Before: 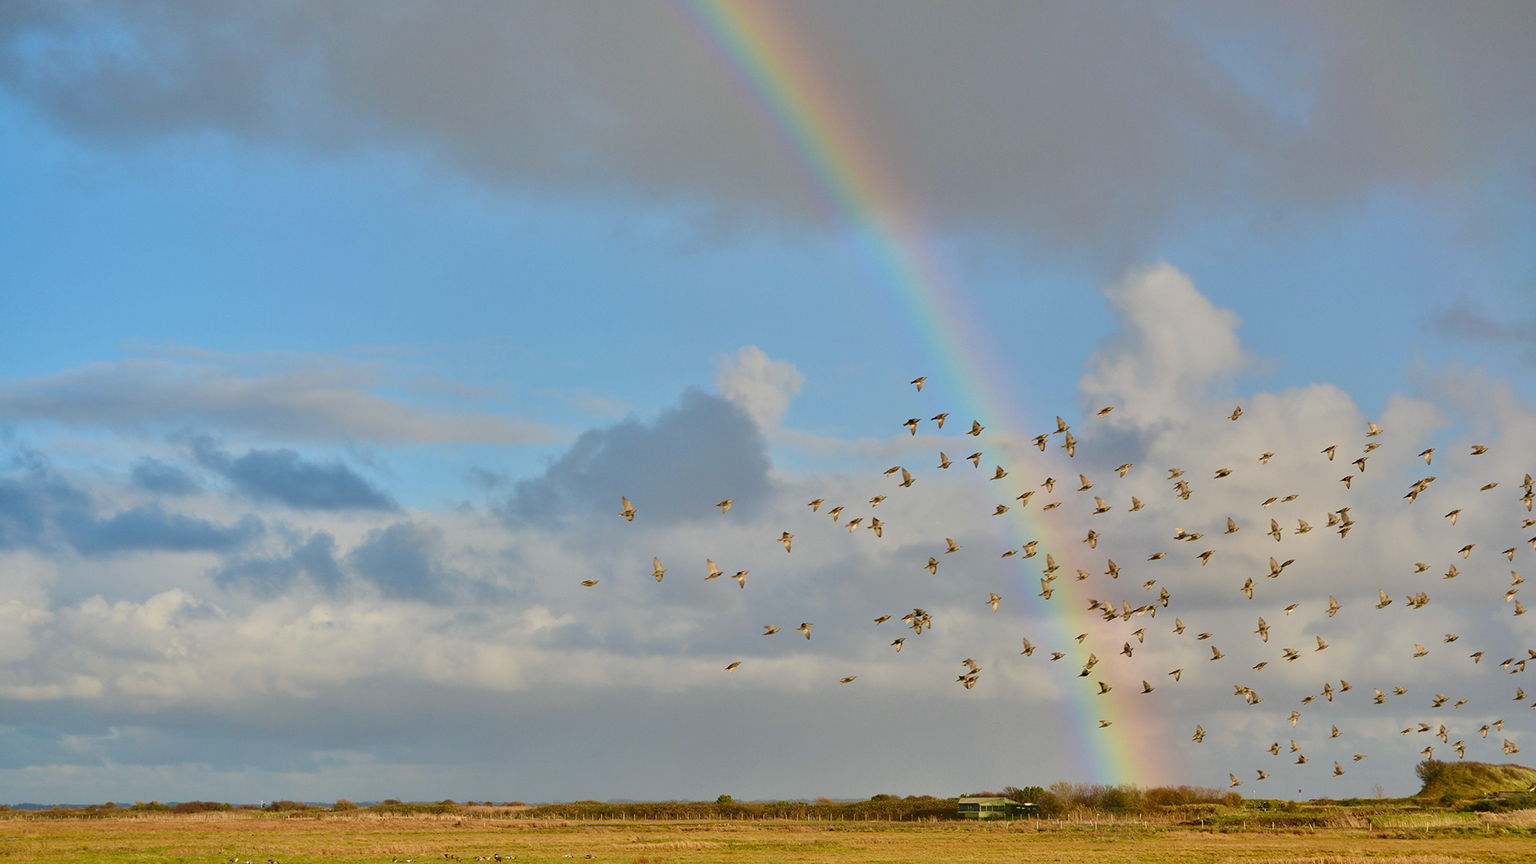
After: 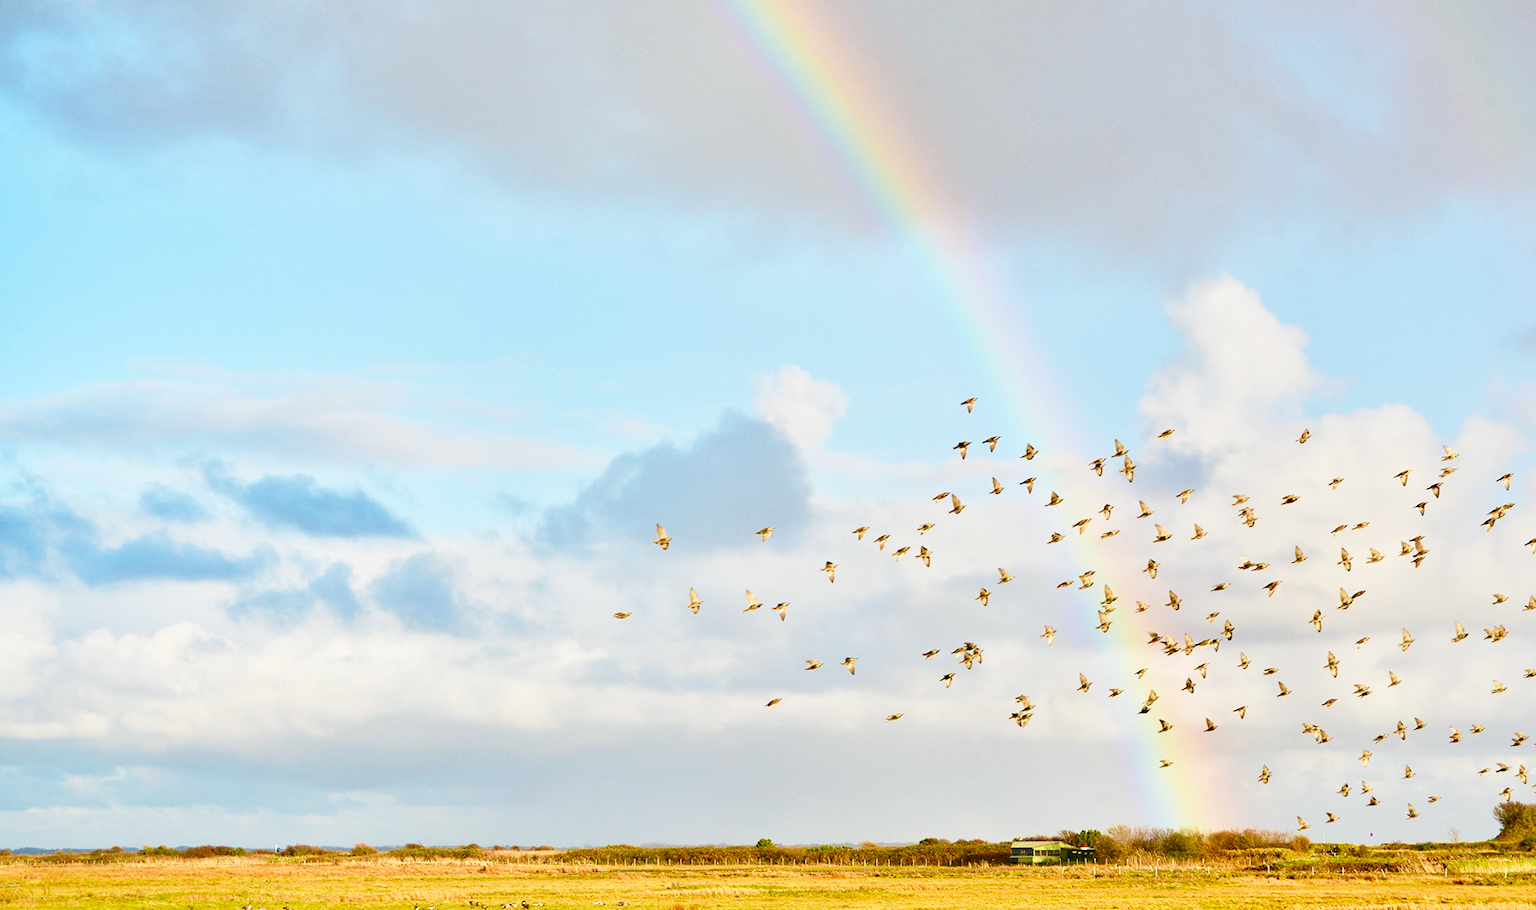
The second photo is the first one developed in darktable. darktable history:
base curve: curves: ch0 [(0, 0) (0.012, 0.01) (0.073, 0.168) (0.31, 0.711) (0.645, 0.957) (1, 1)], preserve colors none
crop and rotate: right 5.167%
